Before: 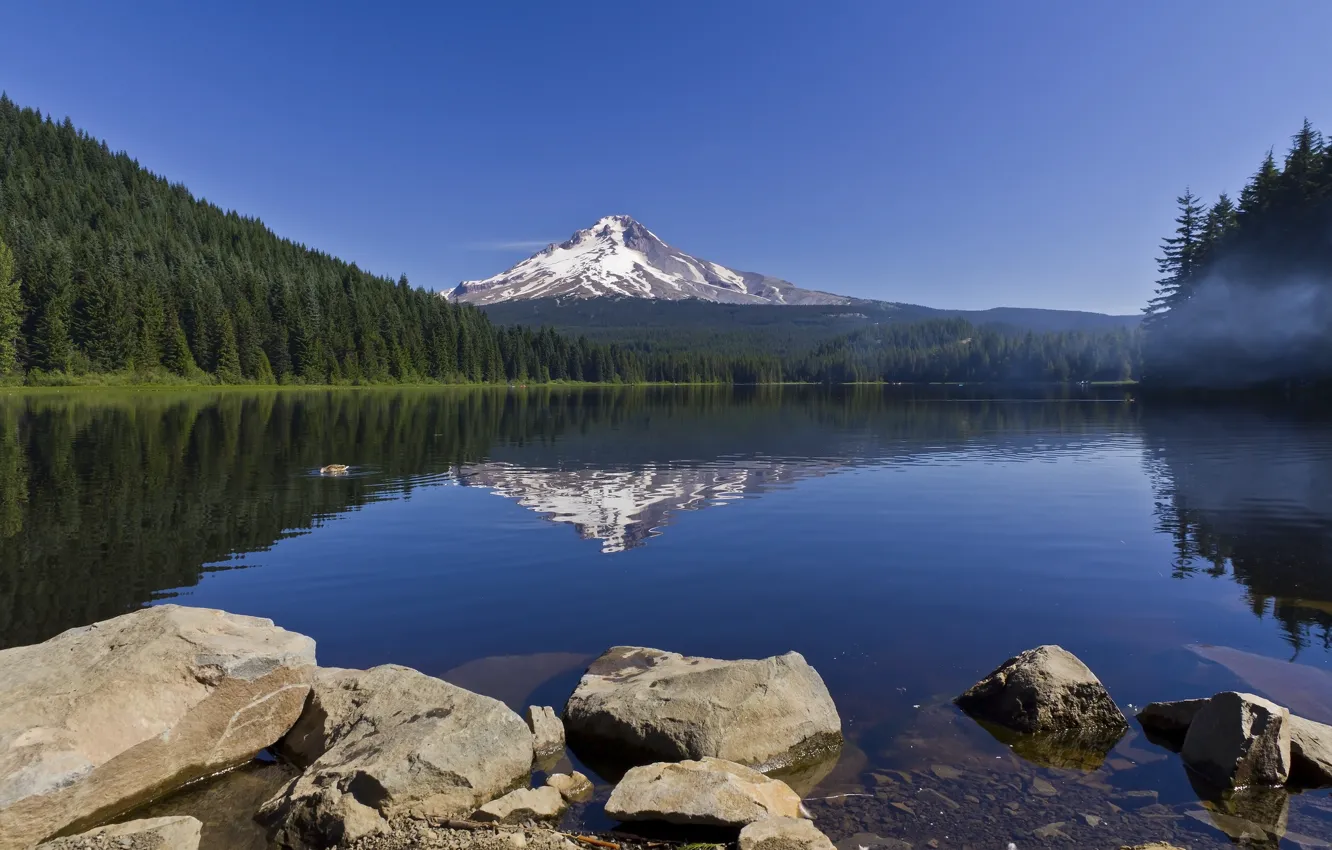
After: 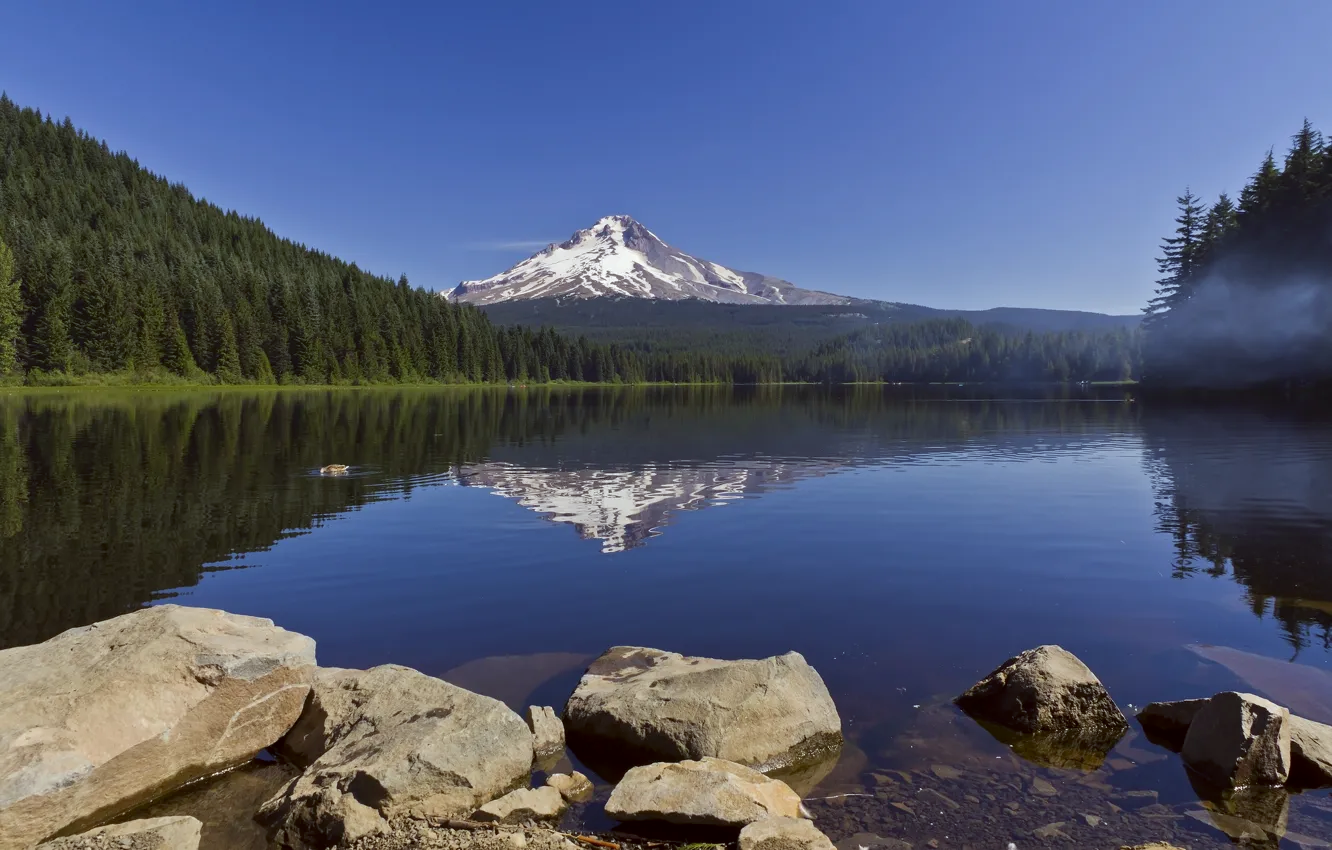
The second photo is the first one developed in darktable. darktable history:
color balance rgb: highlights gain › chroma 1.354%, highlights gain › hue 56.27°, global offset › hue 170.84°, perceptual saturation grading › global saturation 0.211%
color correction: highlights a* -4.99, highlights b* -3.05, shadows a* 3.88, shadows b* 4.4
